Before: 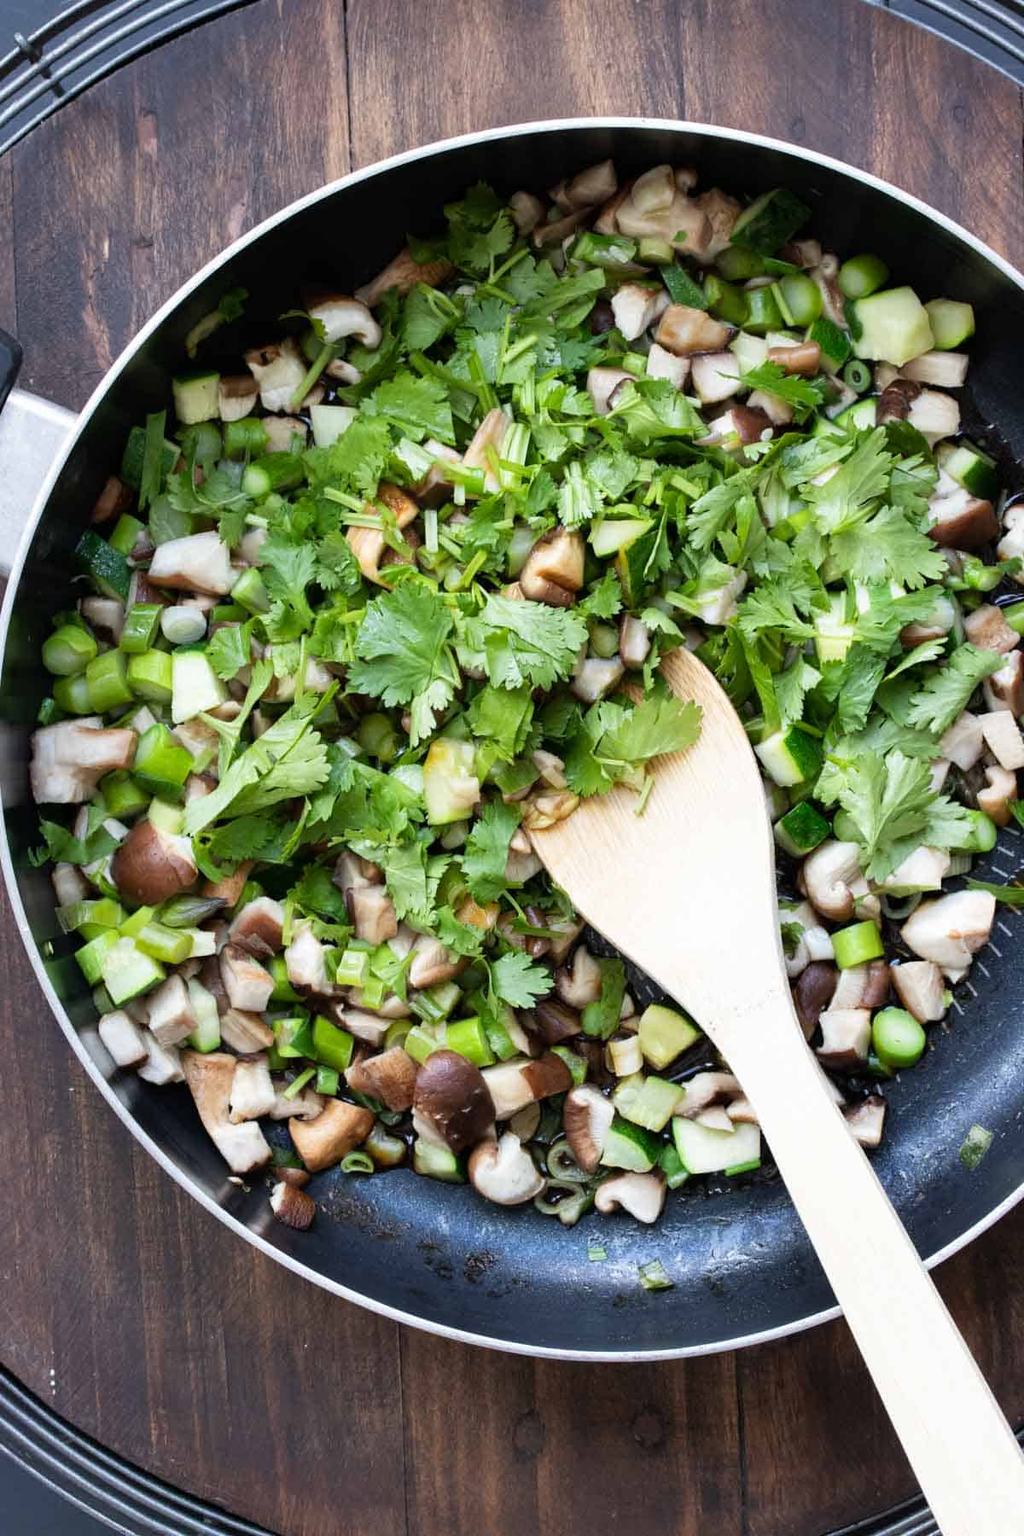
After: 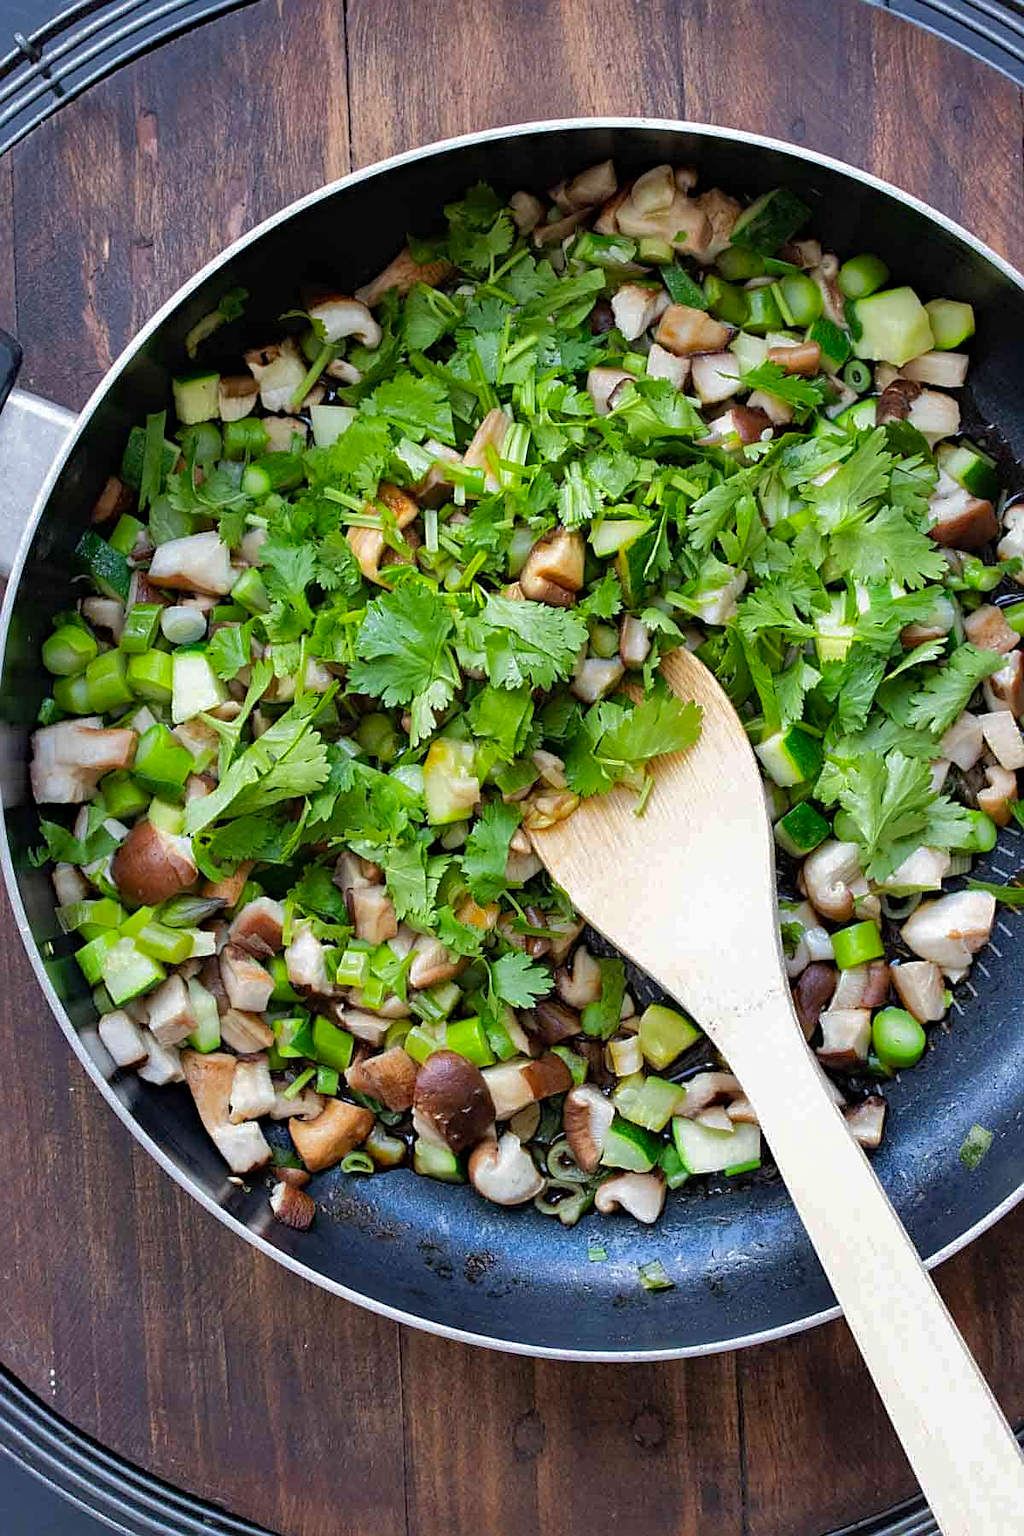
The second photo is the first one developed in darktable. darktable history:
sharpen: on, module defaults
shadows and highlights: shadows 40.06, highlights -59.75, highlights color adjustment 49.49%
haze removal: adaptive false
contrast brightness saturation: saturation 0.181
